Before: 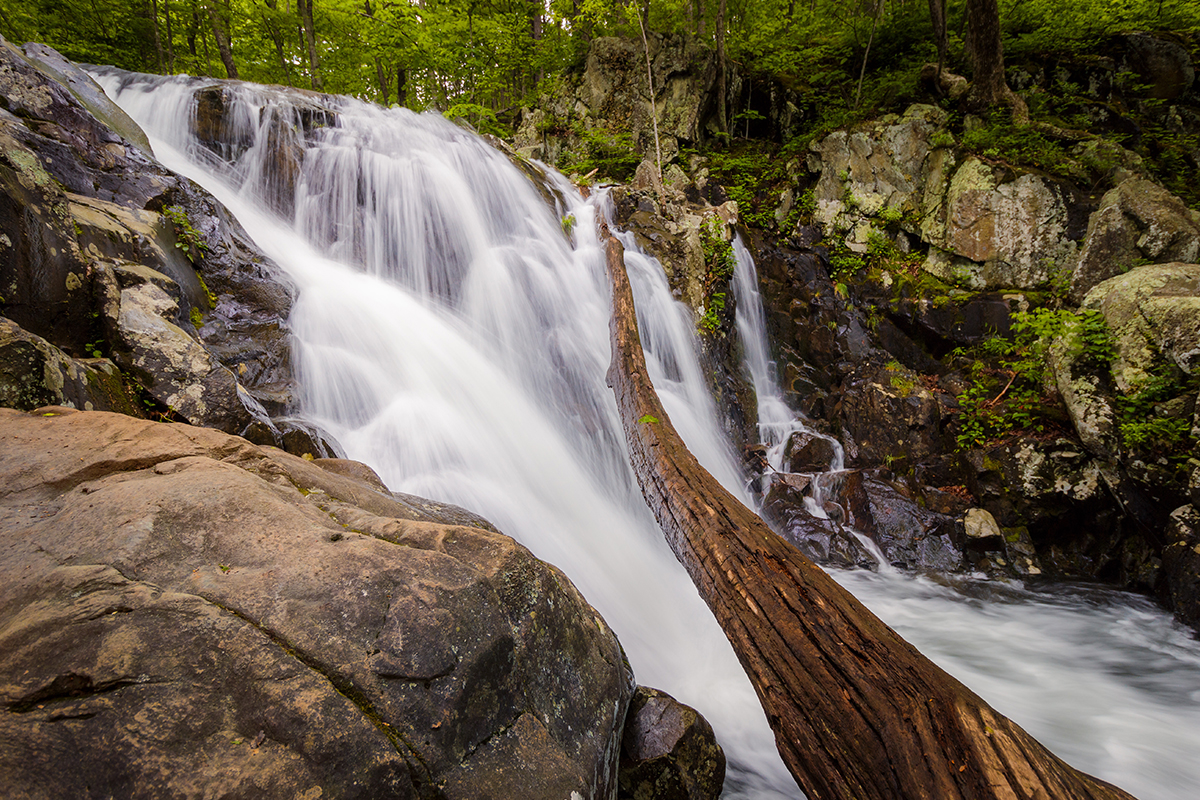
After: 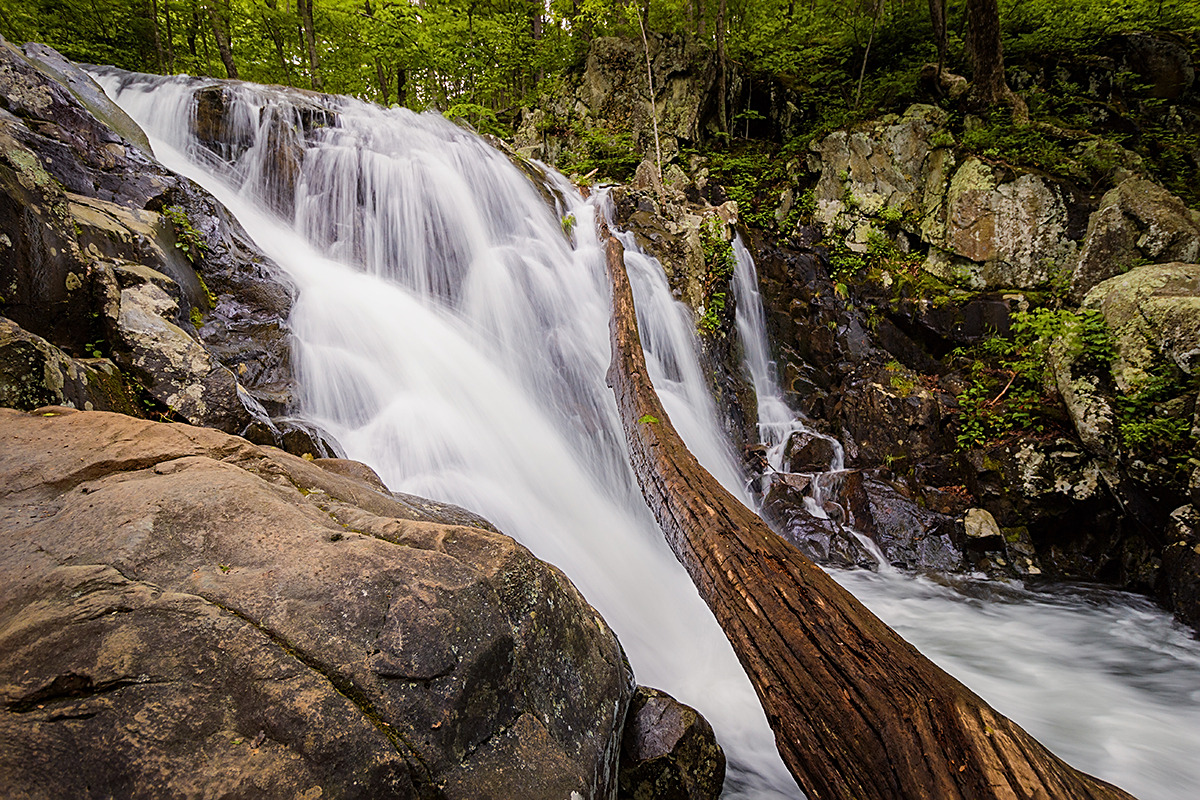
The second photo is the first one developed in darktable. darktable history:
filmic rgb: black relative exposure -16 EV, white relative exposure 2.91 EV, hardness 10
sharpen: on, module defaults
